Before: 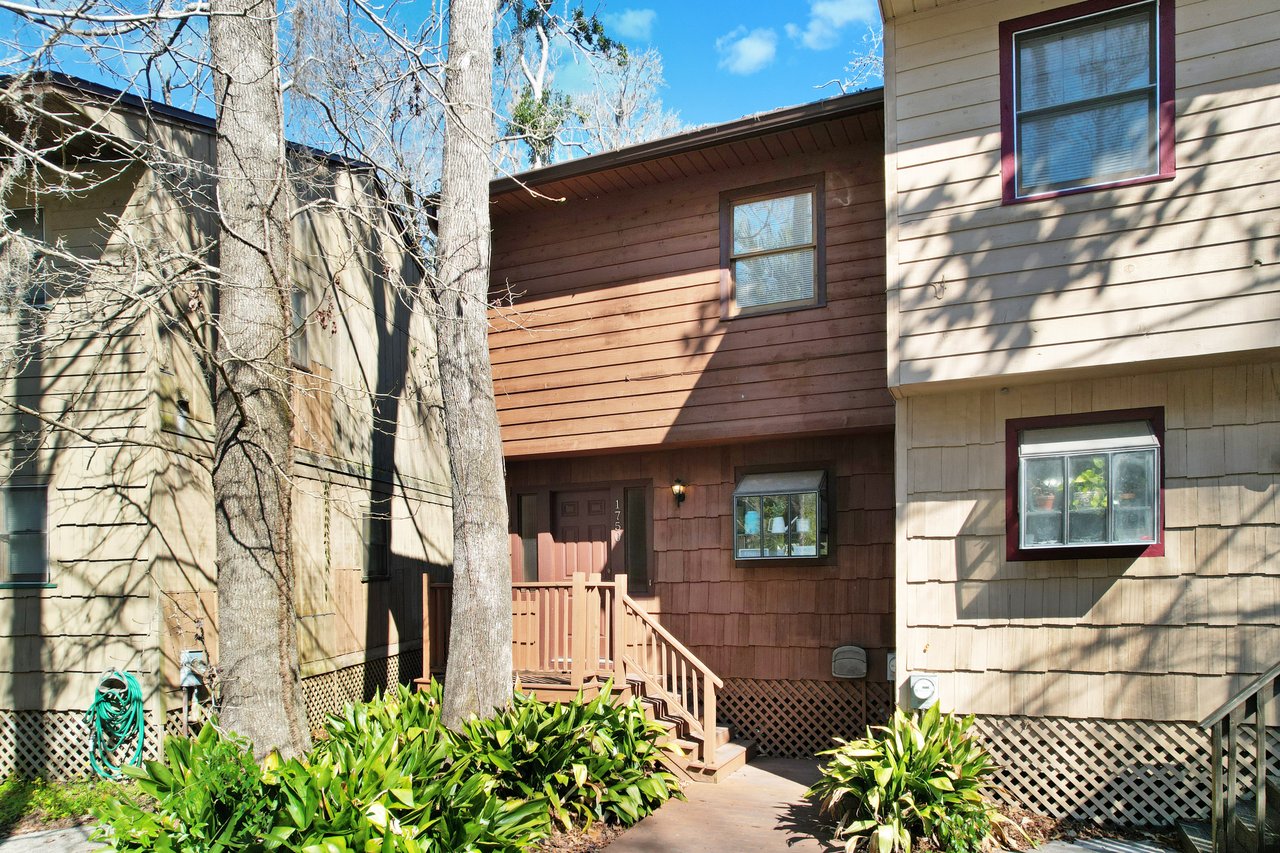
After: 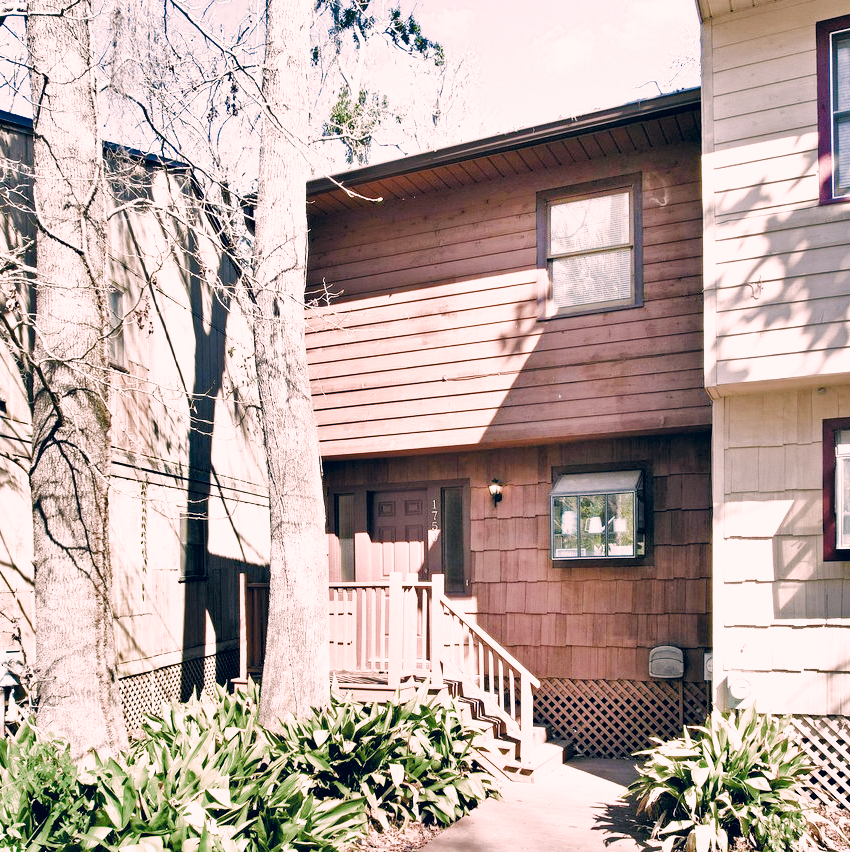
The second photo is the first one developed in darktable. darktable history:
crop and rotate: left 14.311%, right 19.242%
shadows and highlights: low approximation 0.01, soften with gaussian
color balance rgb: highlights gain › chroma 2.046%, highlights gain › hue 72.15°, global offset › luminance -0.376%, perceptual saturation grading › global saturation 25.746%, perceptual brilliance grading › mid-tones 9.151%, perceptual brilliance grading › shadows 14.798%, global vibrance 20%
contrast brightness saturation: saturation -0.059
exposure: black level correction 0, exposure 1.105 EV, compensate highlight preservation false
filmic rgb: black relative exposure -5.12 EV, white relative exposure 4 EV, threshold 3.06 EV, hardness 2.88, contrast 1.19, preserve chrominance RGB euclidean norm (legacy), color science v4 (2020), enable highlight reconstruction true
color correction: highlights a* 14.37, highlights b* 5.87, shadows a* -6.3, shadows b* -15.59, saturation 0.833
